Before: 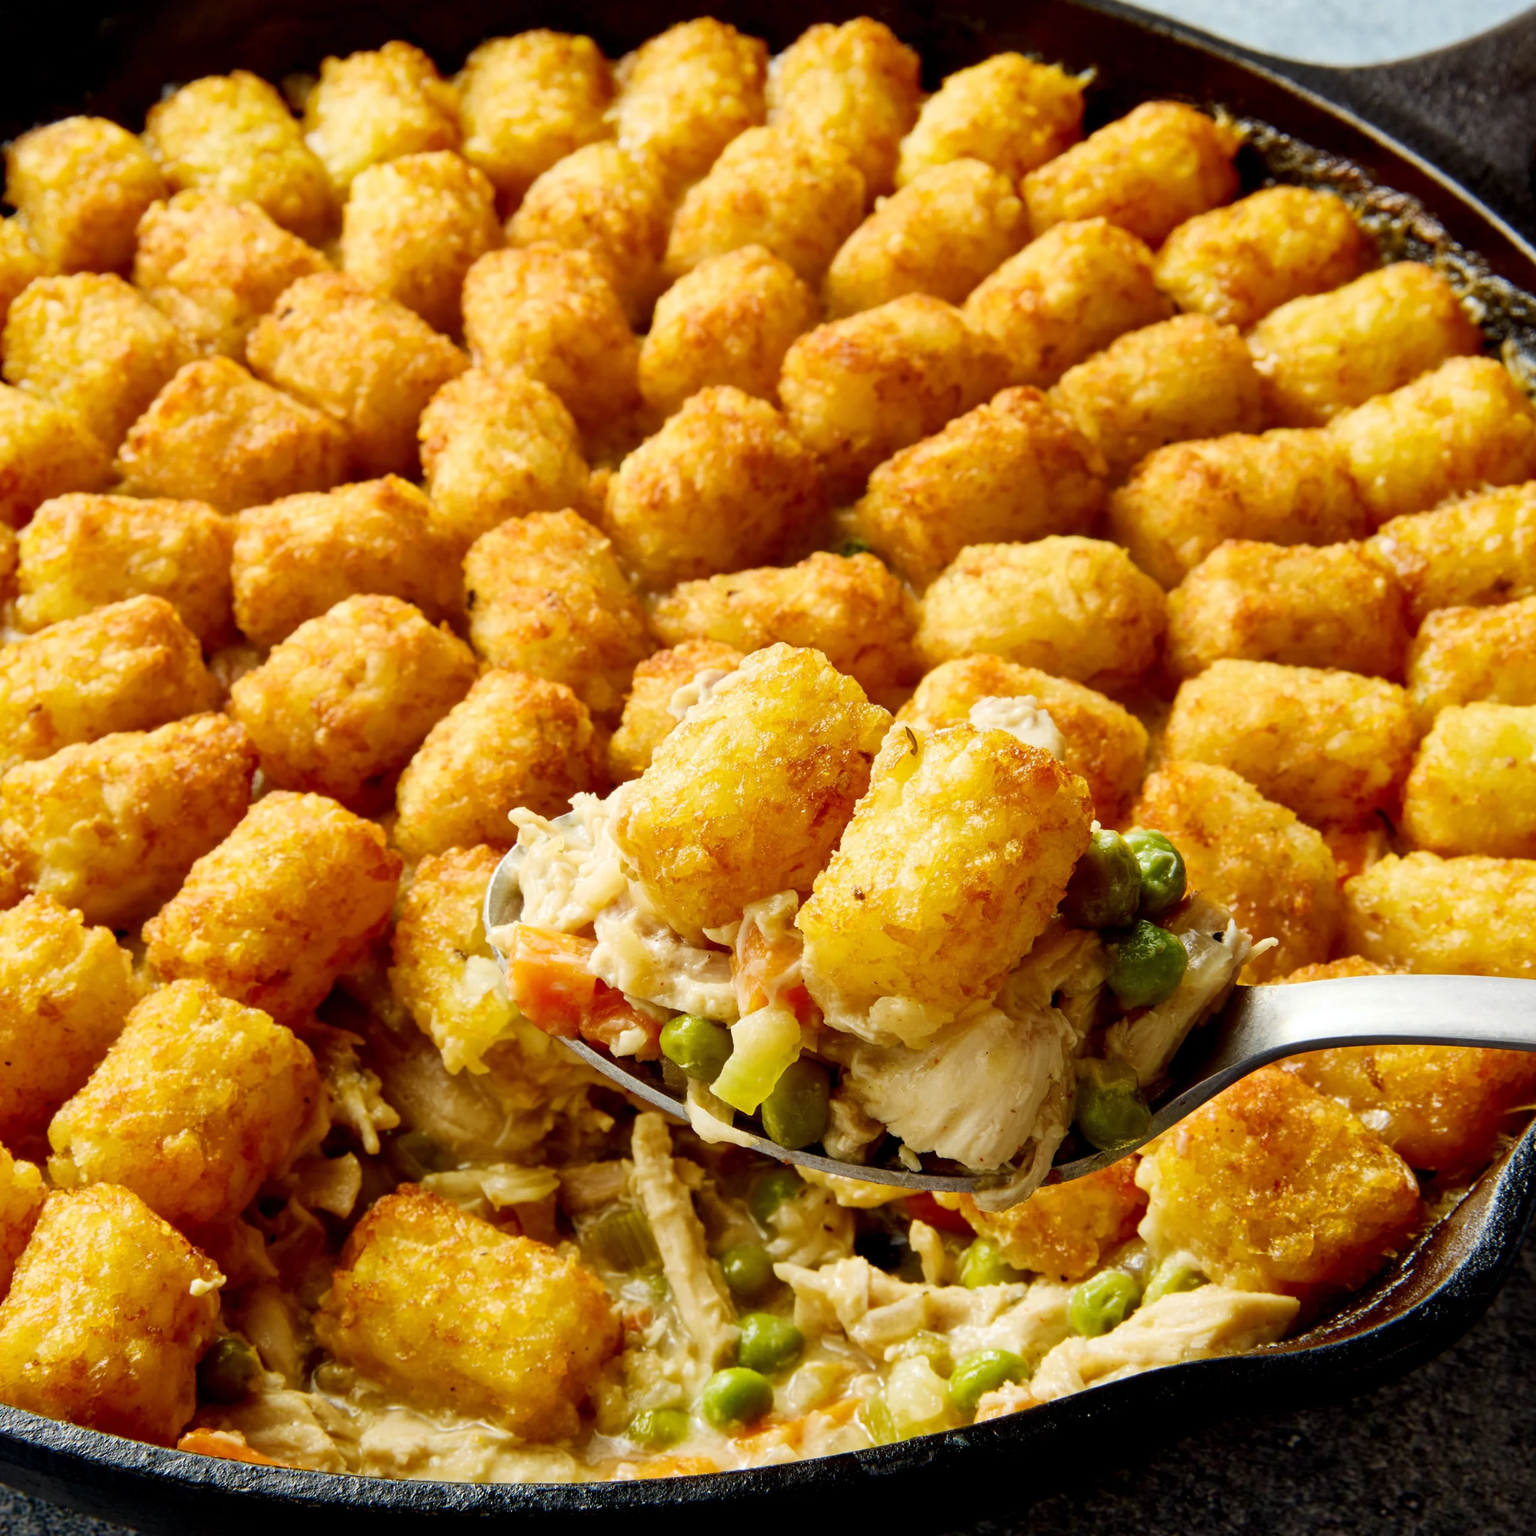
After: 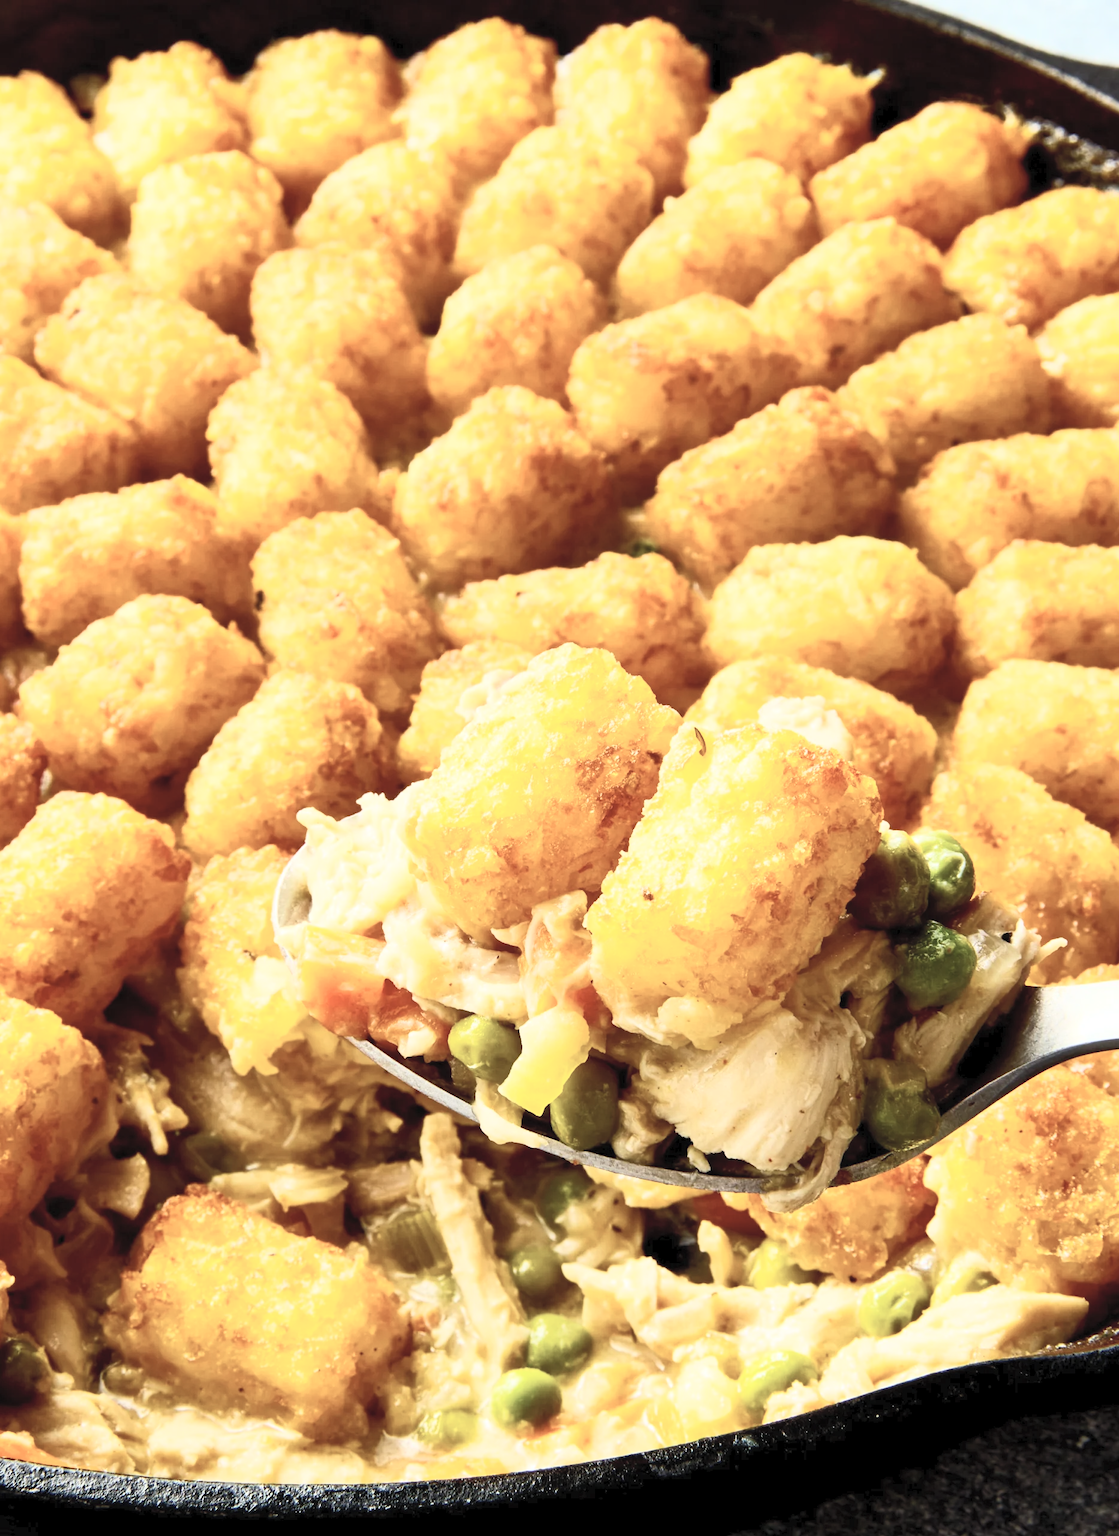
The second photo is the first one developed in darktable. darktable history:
contrast brightness saturation: contrast 0.422, brightness 0.552, saturation -0.208
crop: left 13.799%, right 13.321%
